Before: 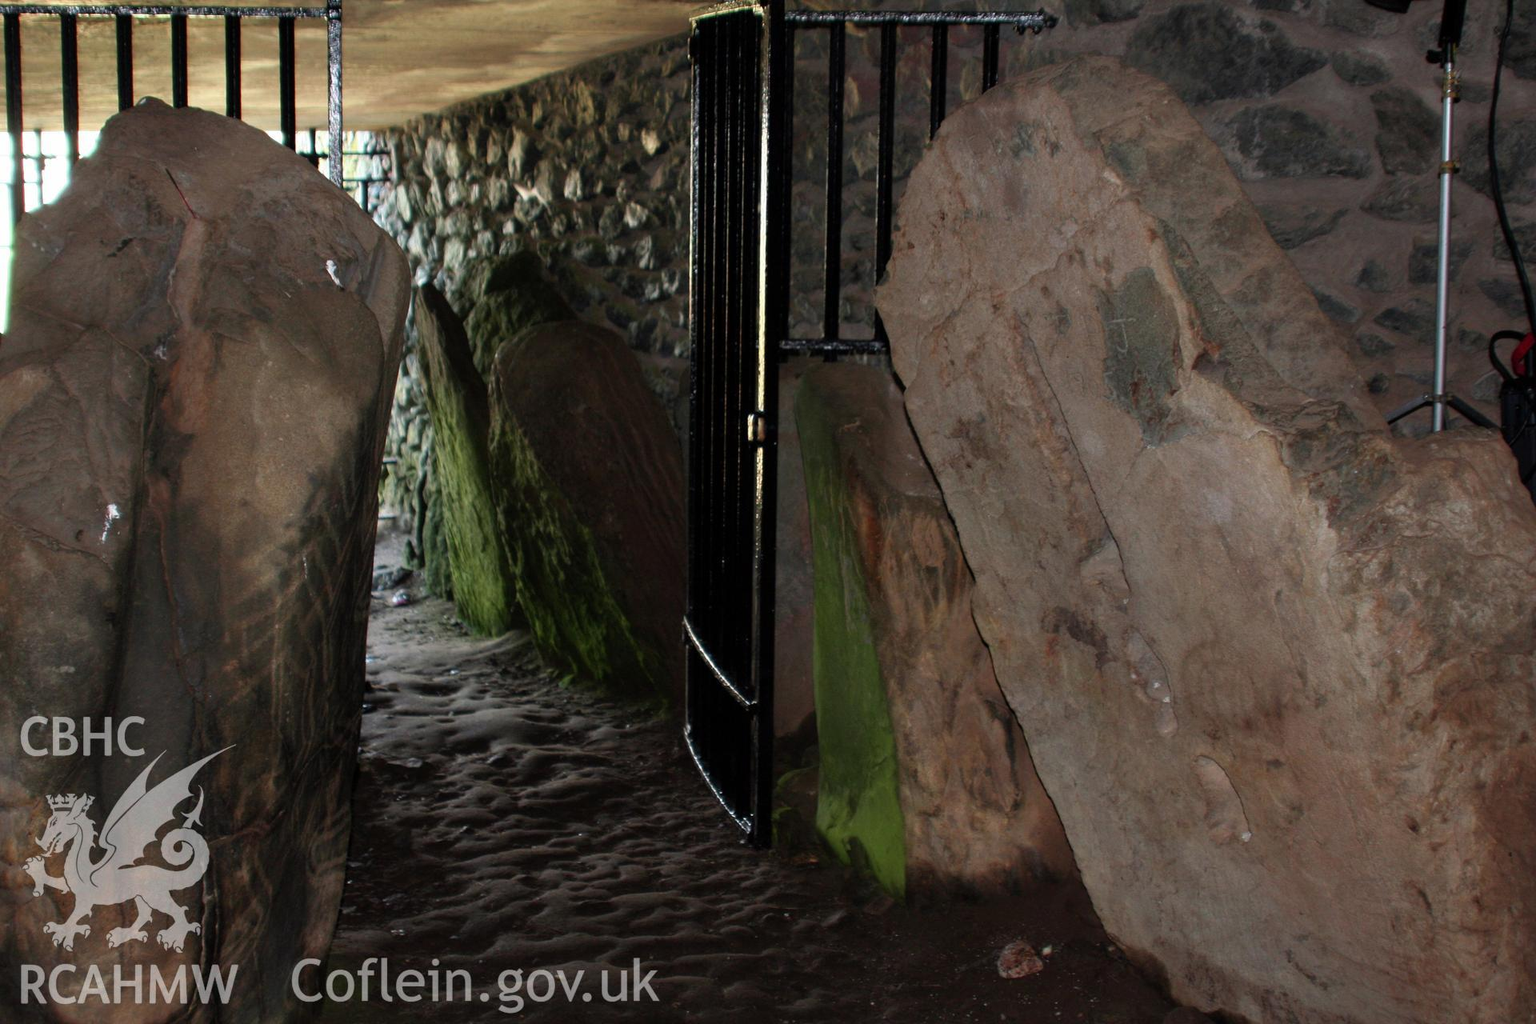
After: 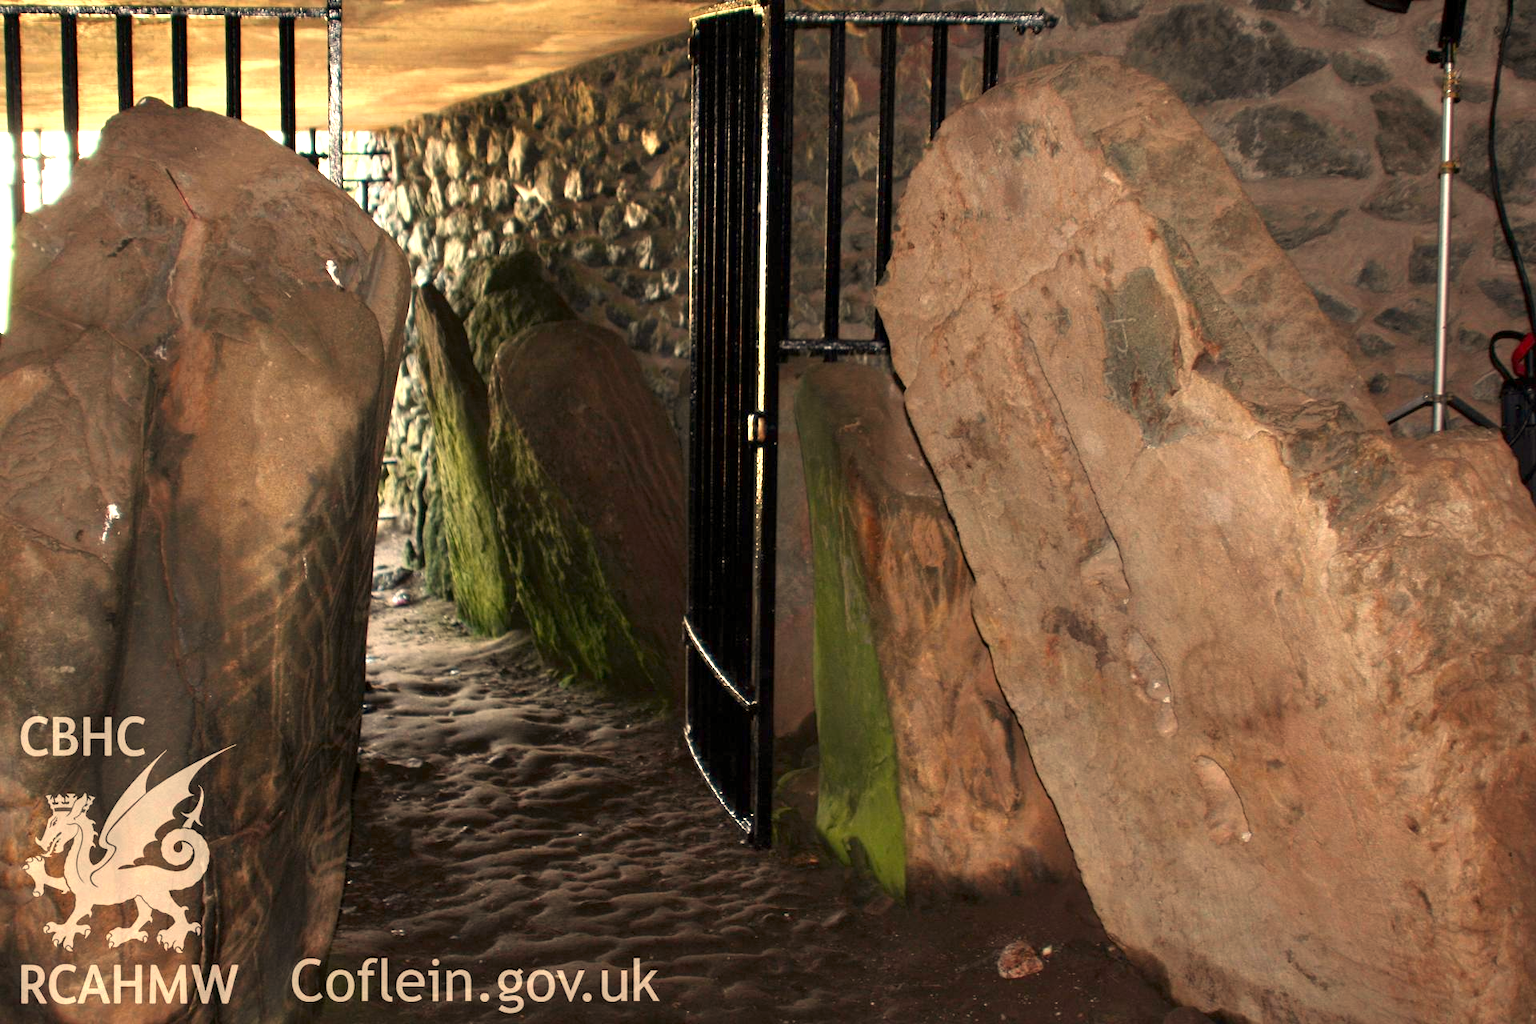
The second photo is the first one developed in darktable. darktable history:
exposure: exposure 0.999 EV, compensate highlight preservation false
white balance: red 1.138, green 0.996, blue 0.812
